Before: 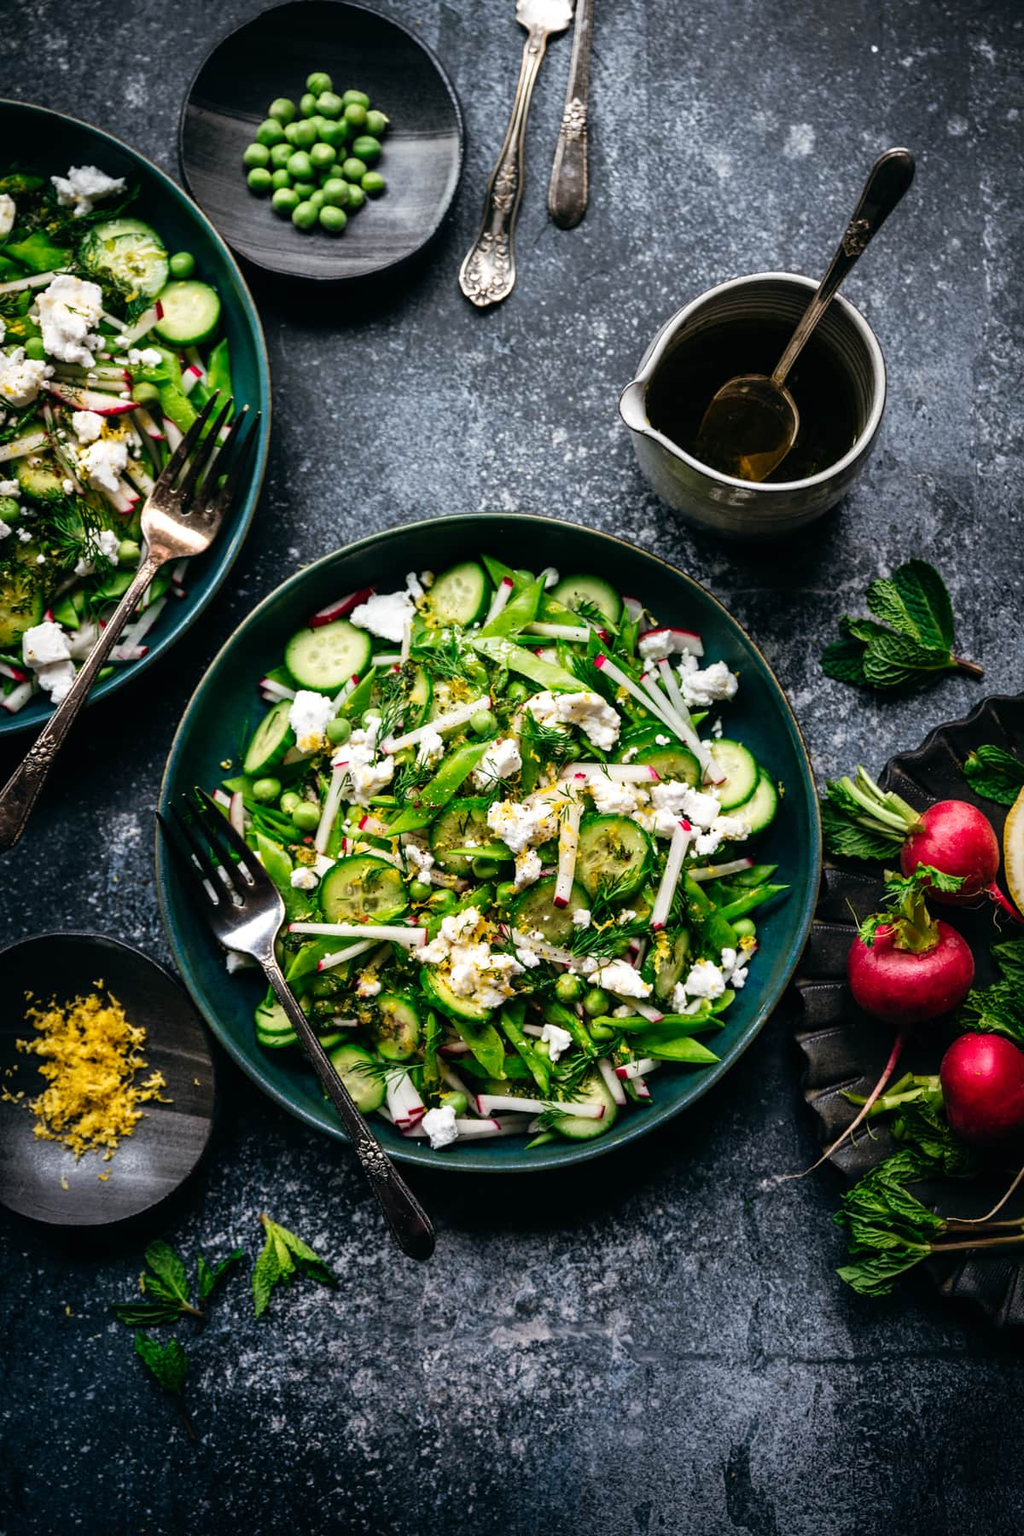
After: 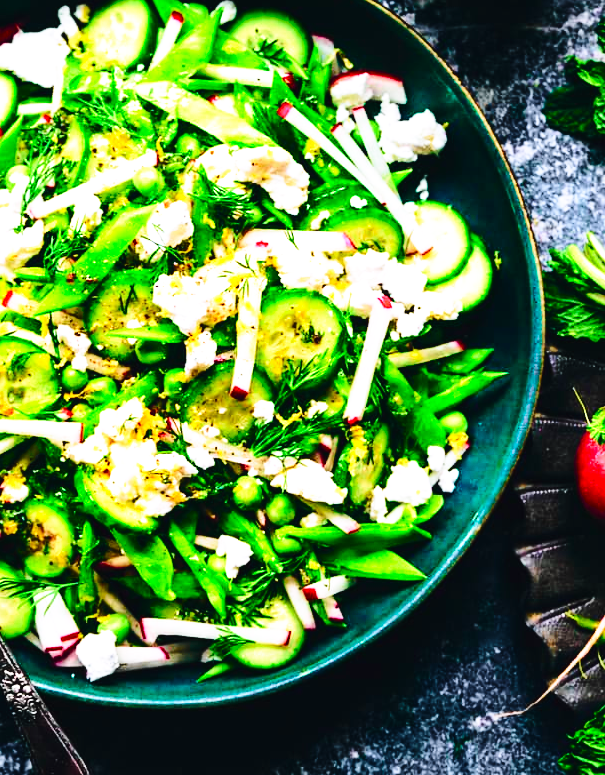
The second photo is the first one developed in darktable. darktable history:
crop: left 34.896%, top 36.98%, right 14.627%, bottom 19.944%
base curve: curves: ch0 [(0, 0) (0.026, 0.03) (0.109, 0.232) (0.351, 0.748) (0.669, 0.968) (1, 1)], preserve colors none
velvia: on, module defaults
tone curve: curves: ch0 [(0, 0.023) (0.103, 0.087) (0.295, 0.297) (0.445, 0.531) (0.553, 0.665) (0.735, 0.843) (0.994, 1)]; ch1 [(0, 0) (0.427, 0.346) (0.456, 0.426) (0.484, 0.483) (0.509, 0.514) (0.535, 0.56) (0.581, 0.632) (0.646, 0.715) (1, 1)]; ch2 [(0, 0) (0.369, 0.388) (0.449, 0.431) (0.501, 0.495) (0.533, 0.518) (0.572, 0.612) (0.677, 0.752) (1, 1)], color space Lab, independent channels, preserve colors none
